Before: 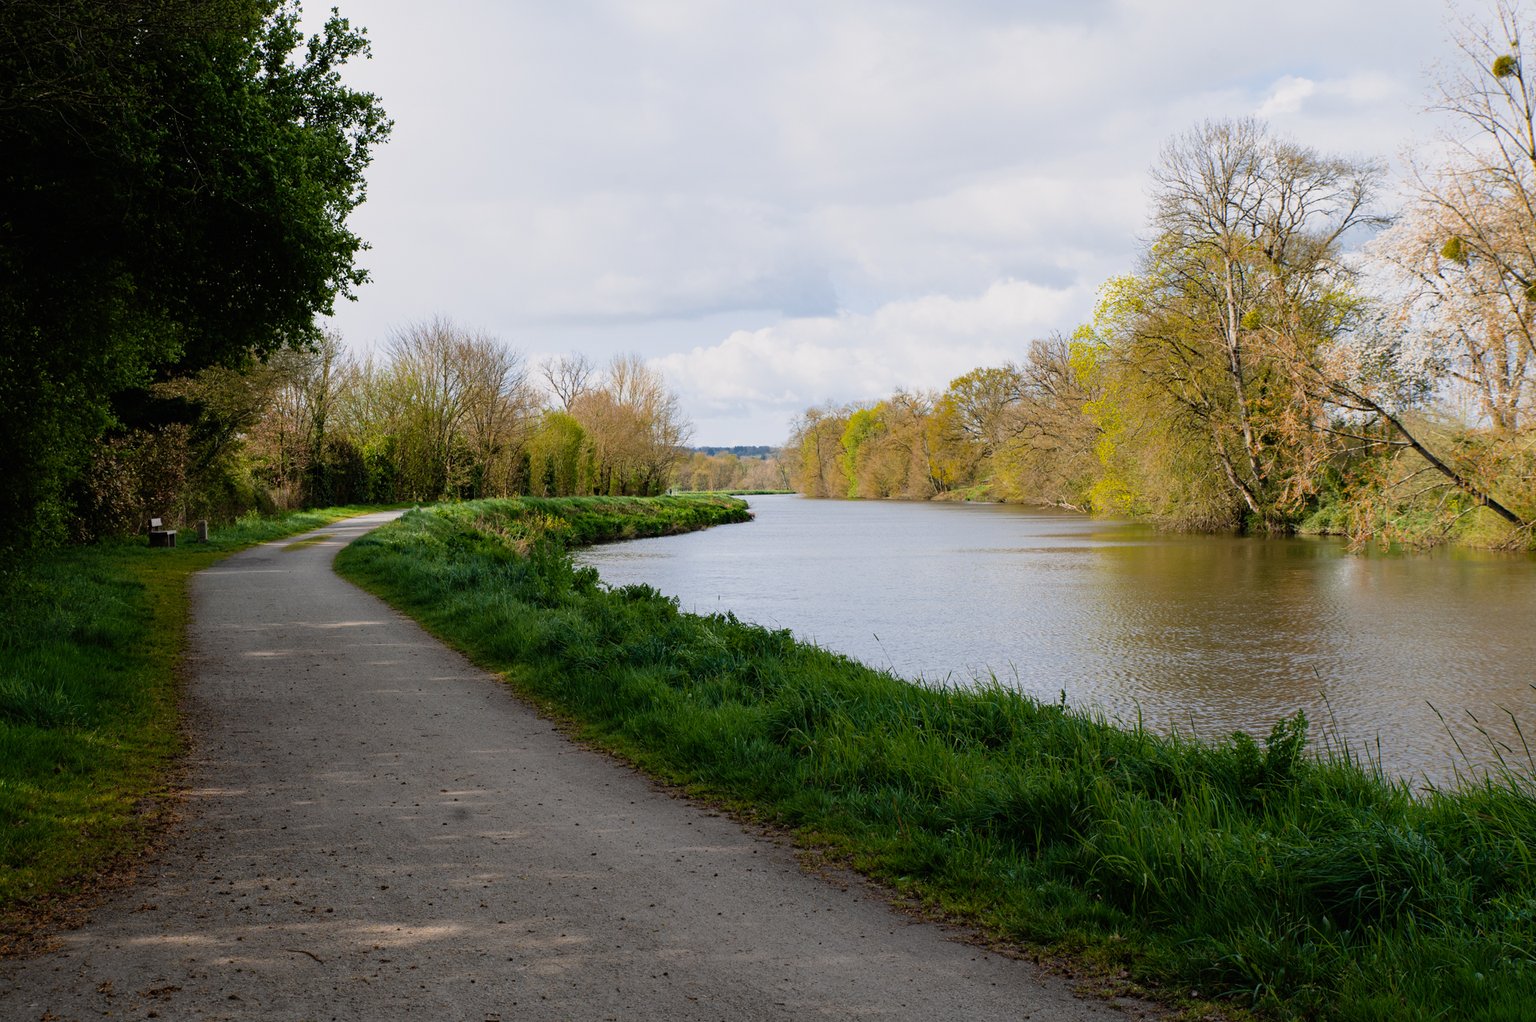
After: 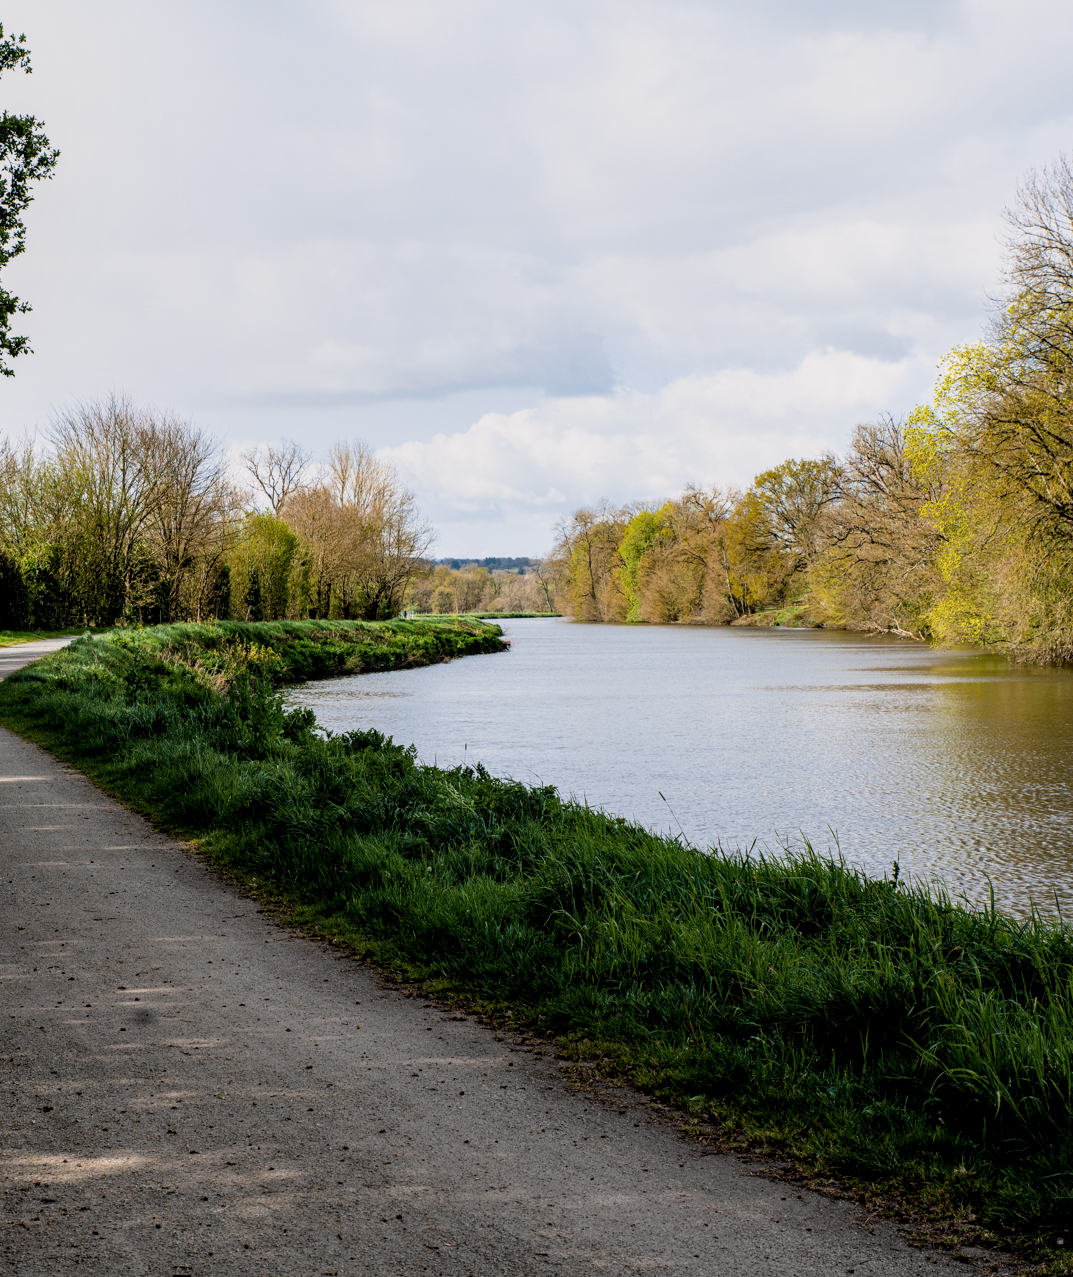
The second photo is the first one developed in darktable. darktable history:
crop and rotate: left 22.576%, right 21.537%
tone equalizer: on, module defaults
filmic rgb: black relative exposure -8.06 EV, white relative exposure 3 EV, threshold 6 EV, hardness 5.31, contrast 1.245, color science v6 (2022), enable highlight reconstruction true
local contrast: detail 130%
